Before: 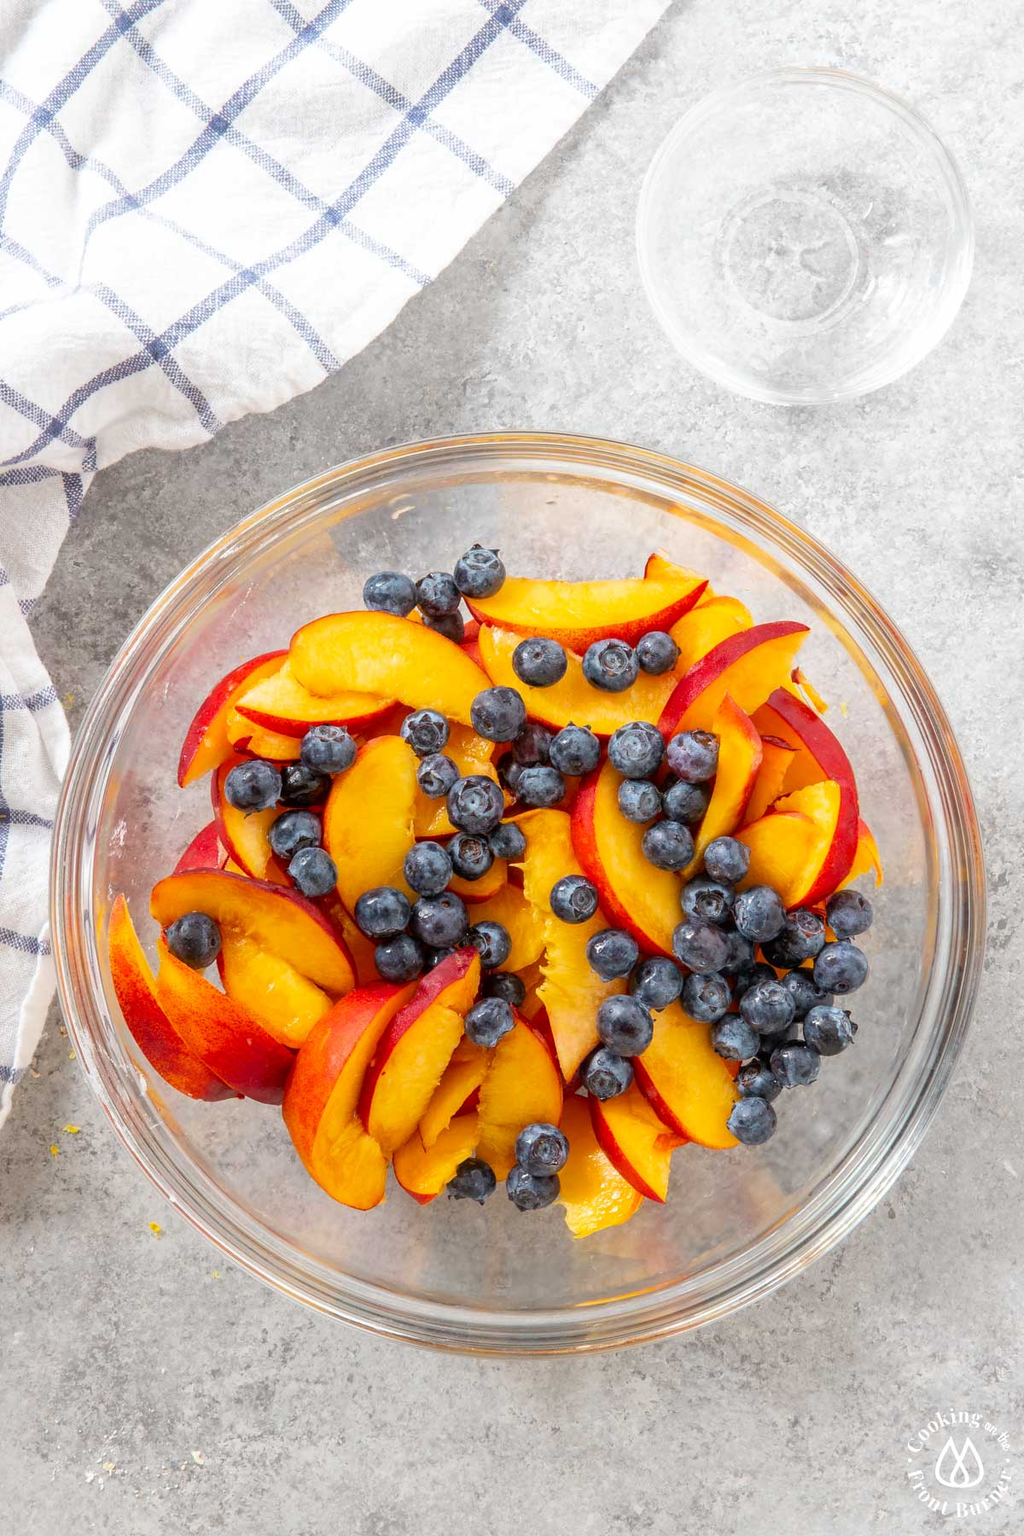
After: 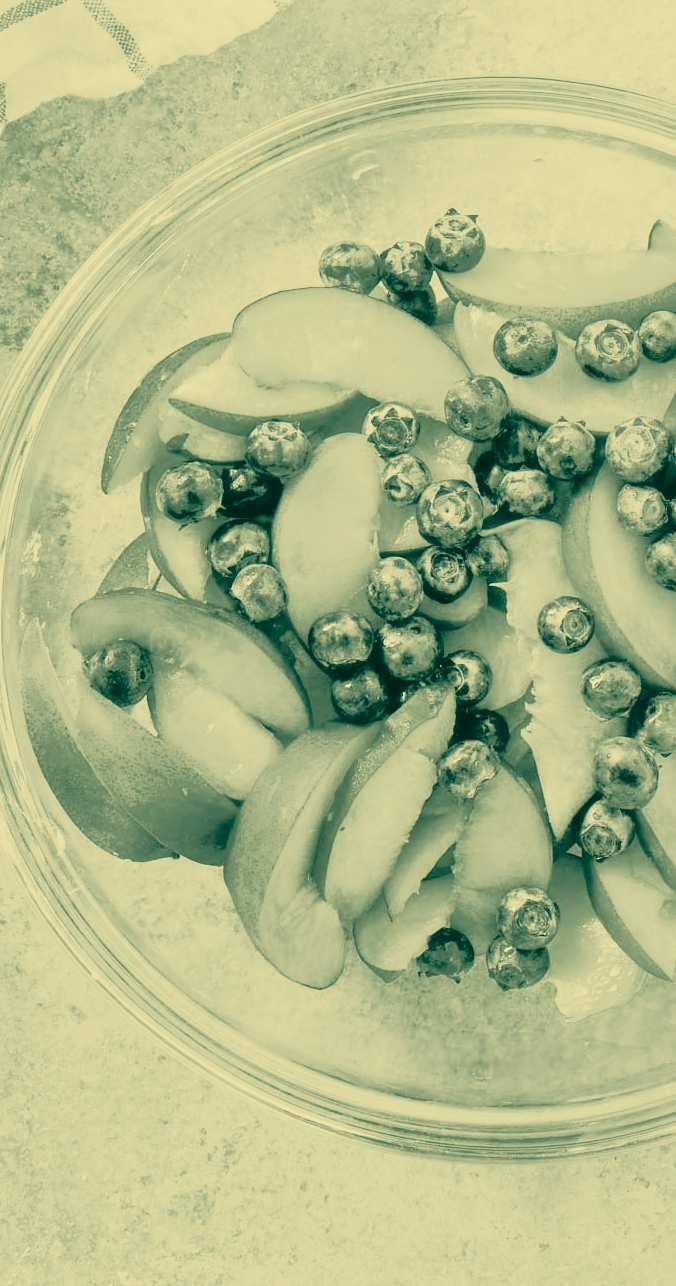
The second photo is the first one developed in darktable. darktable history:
color correction: highlights a* 1.83, highlights b* 34.02, shadows a* -36.68, shadows b* -5.48
tone curve: curves: ch0 [(0, 0.022) (0.114, 0.096) (0.282, 0.299) (0.456, 0.51) (0.613, 0.693) (0.786, 0.843) (0.999, 0.949)]; ch1 [(0, 0) (0.384, 0.365) (0.463, 0.447) (0.486, 0.474) (0.503, 0.5) (0.535, 0.522) (0.555, 0.546) (0.593, 0.599) (0.755, 0.793) (1, 1)]; ch2 [(0, 0) (0.369, 0.375) (0.449, 0.434) (0.501, 0.5) (0.528, 0.517) (0.561, 0.57) (0.612, 0.631) (0.668, 0.659) (1, 1)], color space Lab, independent channels, preserve colors none
exposure: exposure 0.367 EV, compensate highlight preservation false
base curve: curves: ch0 [(0, 0) (0.028, 0.03) (0.121, 0.232) (0.46, 0.748) (0.859, 0.968) (1, 1)], preserve colors none
crop: left 8.966%, top 23.852%, right 34.699%, bottom 4.703%
shadows and highlights: shadows 40, highlights -60
color calibration: output gray [0.253, 0.26, 0.487, 0], gray › normalize channels true, illuminant same as pipeline (D50), adaptation XYZ, x 0.346, y 0.359, gamut compression 0
haze removal: strength -0.1, adaptive false
